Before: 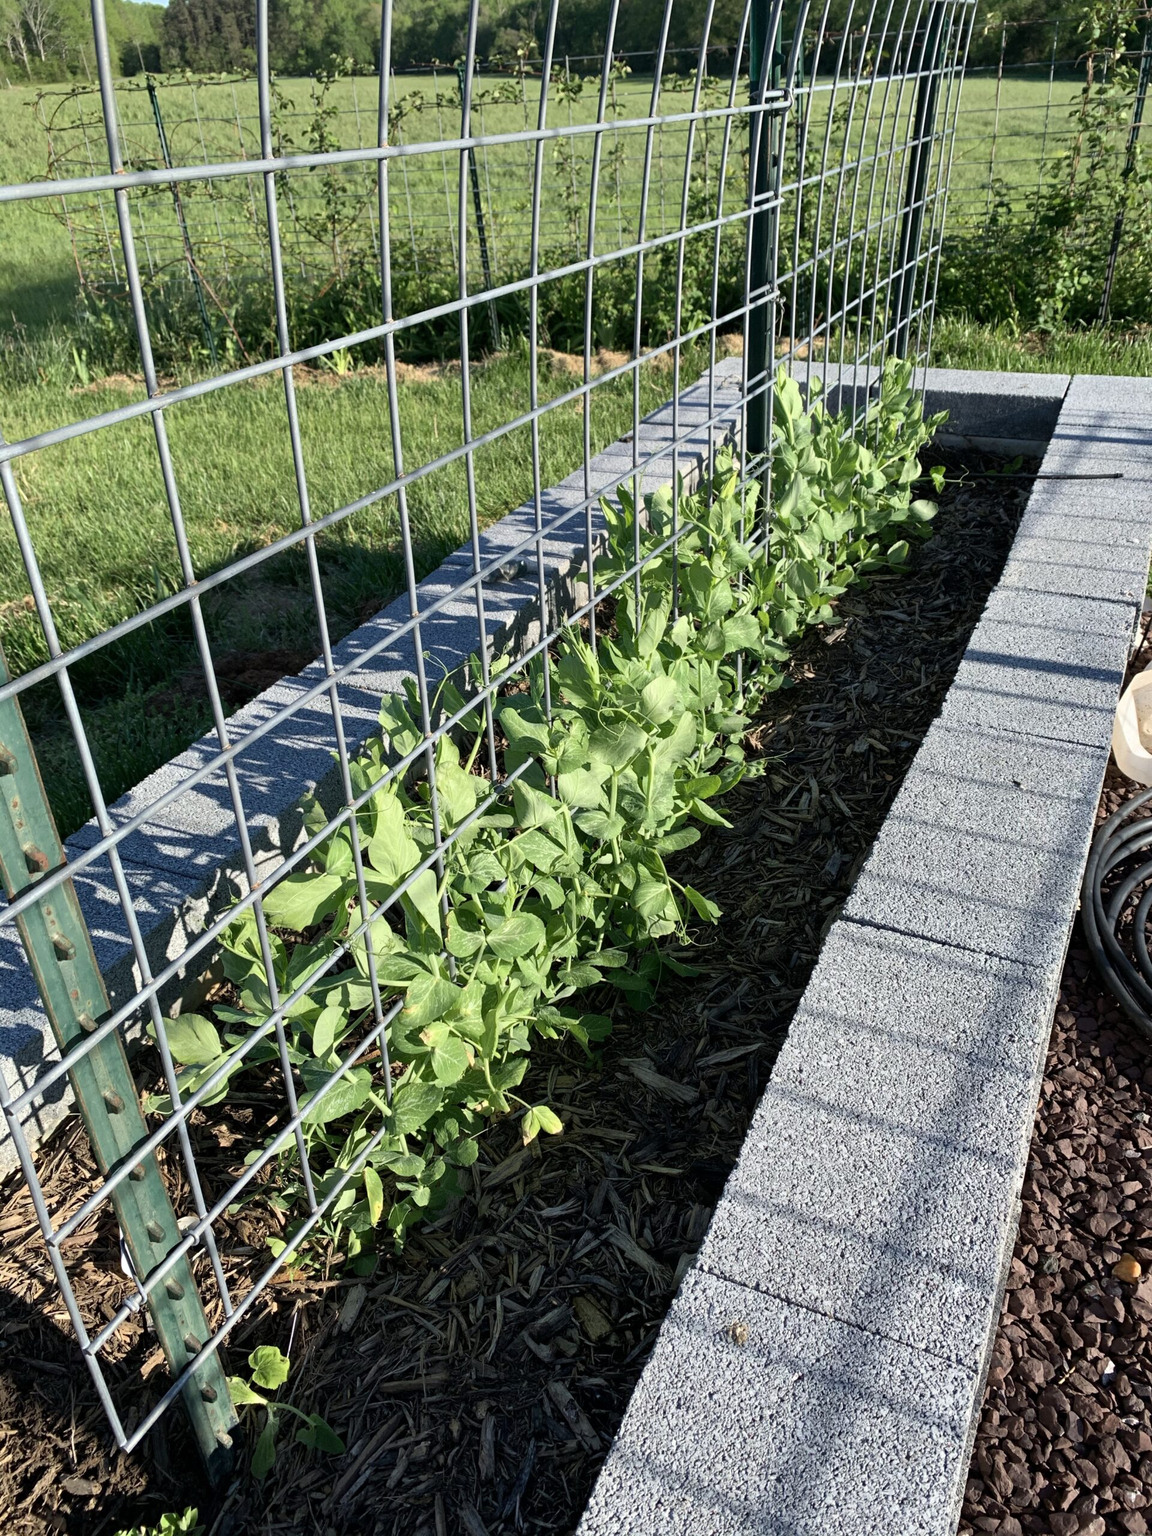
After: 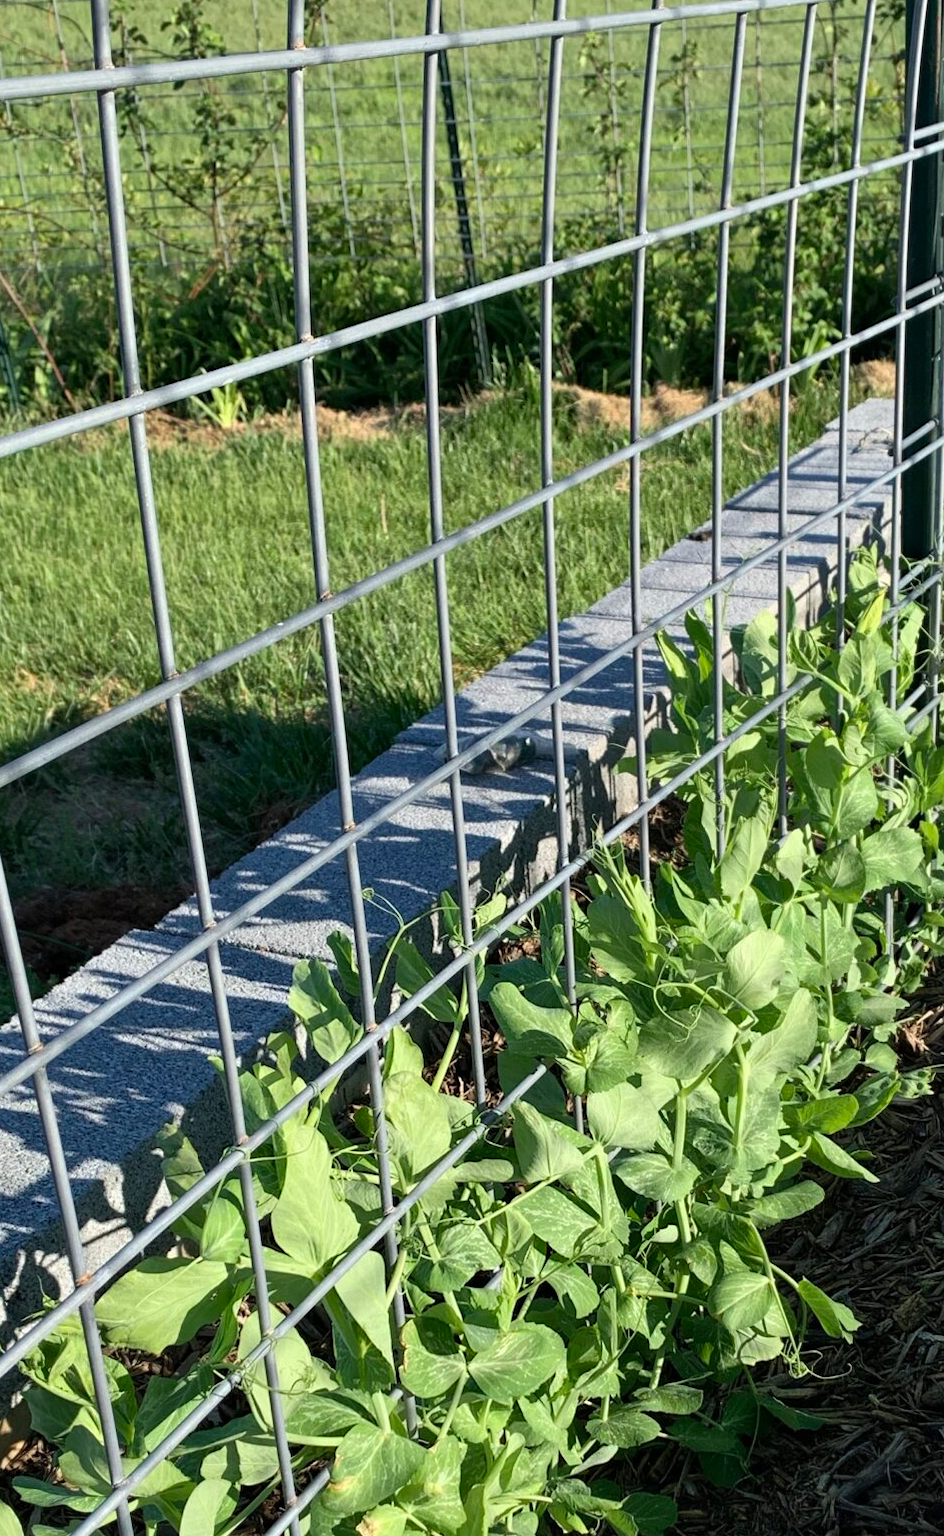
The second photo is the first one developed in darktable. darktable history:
shadows and highlights: radius 125.46, shadows 30.51, highlights -30.51, low approximation 0.01, soften with gaussian
crop: left 17.835%, top 7.675%, right 32.881%, bottom 32.213%
